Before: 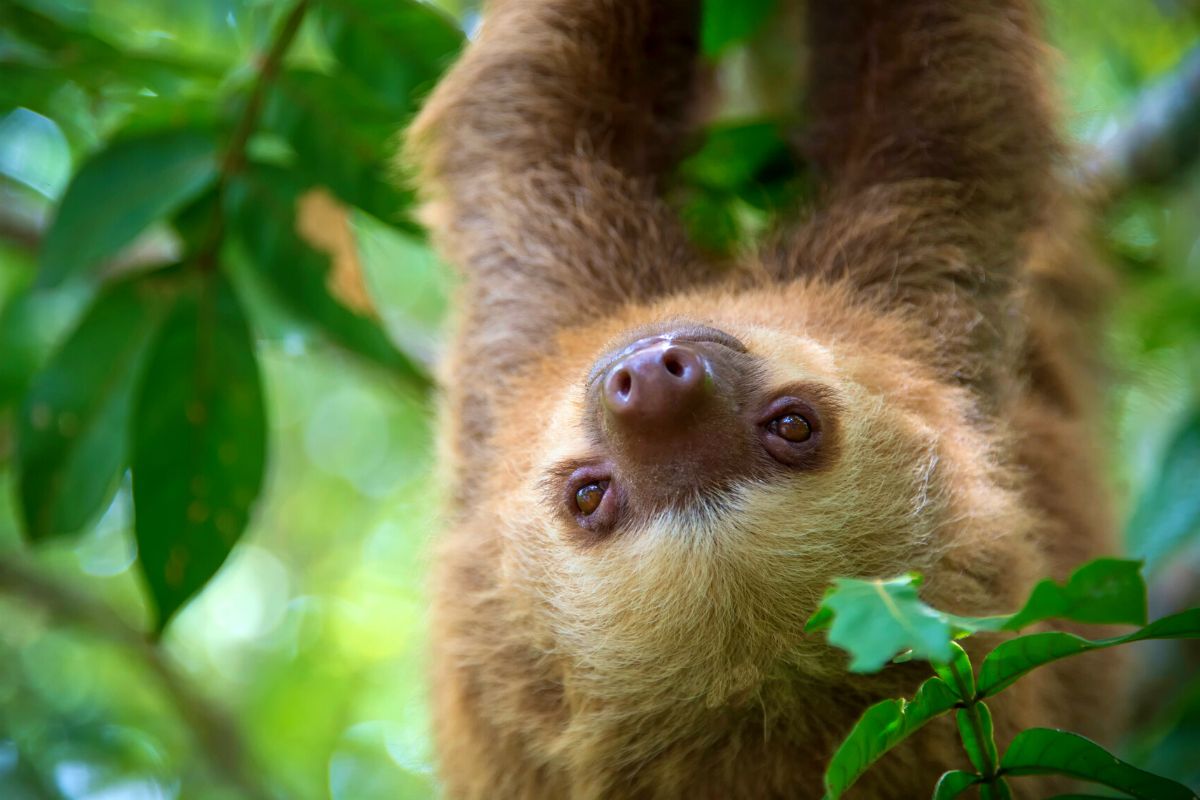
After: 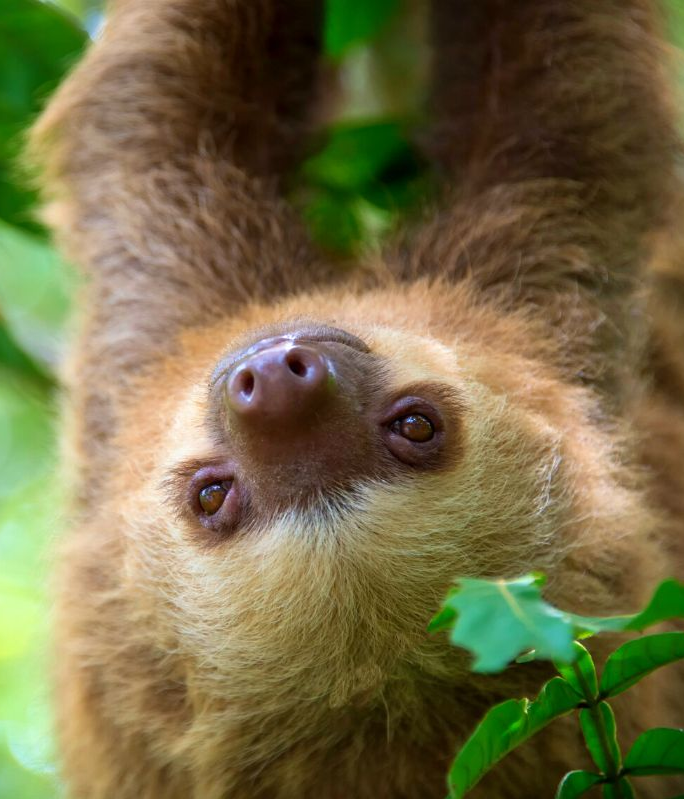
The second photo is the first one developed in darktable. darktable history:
crop: left 31.495%, top 0.001%, right 11.464%
